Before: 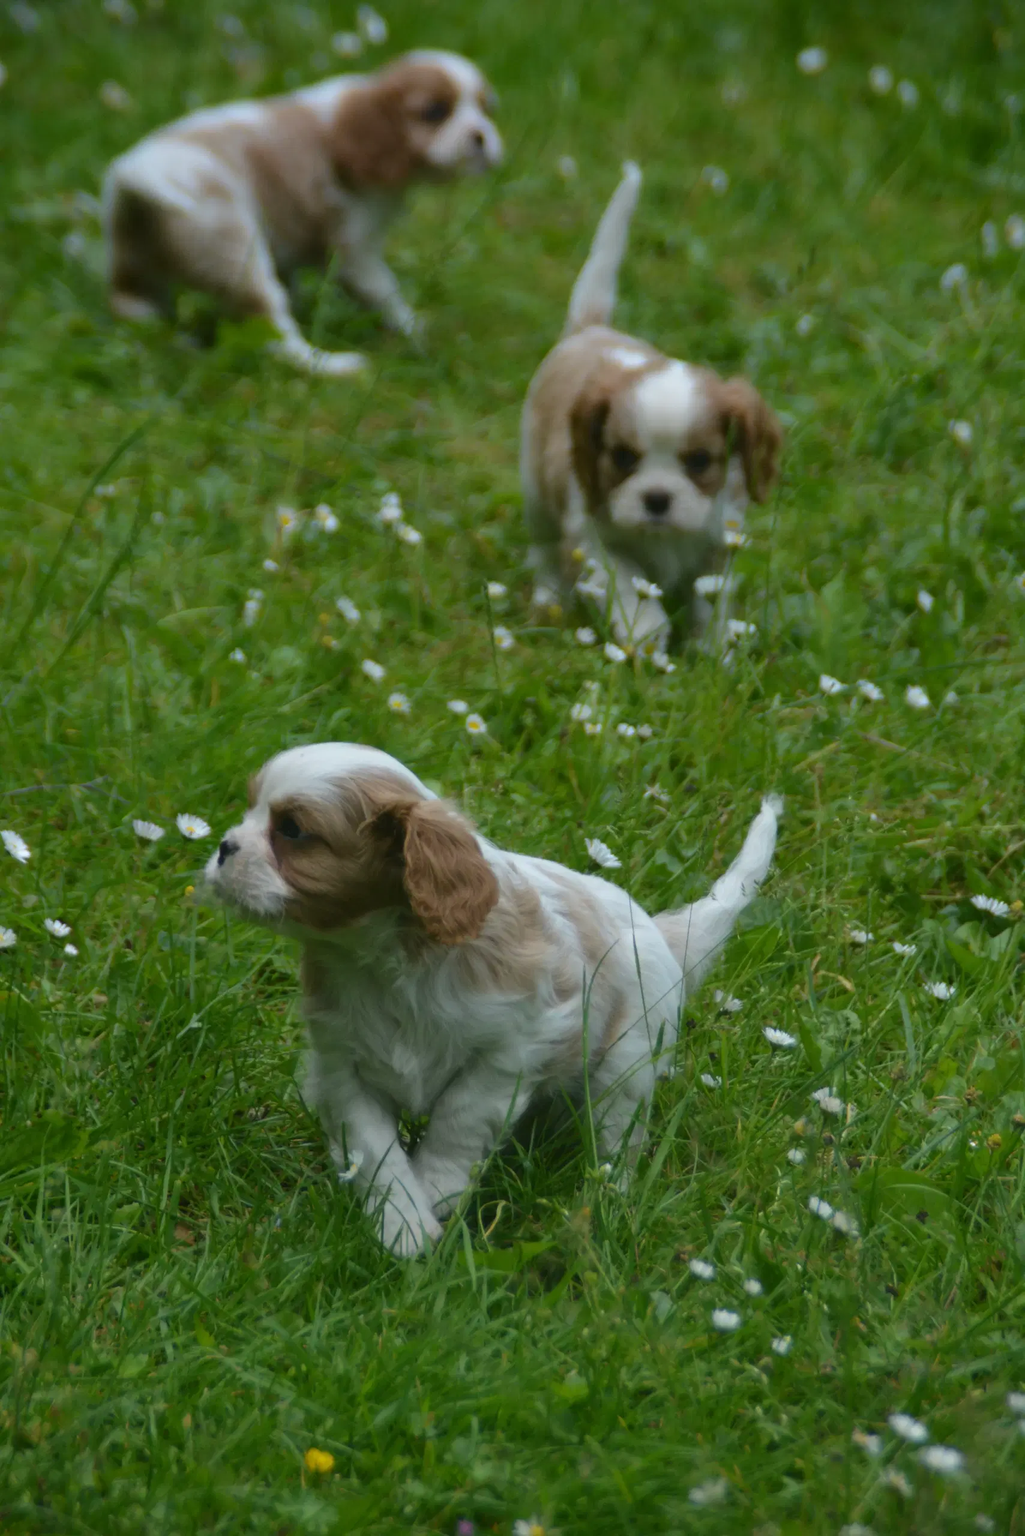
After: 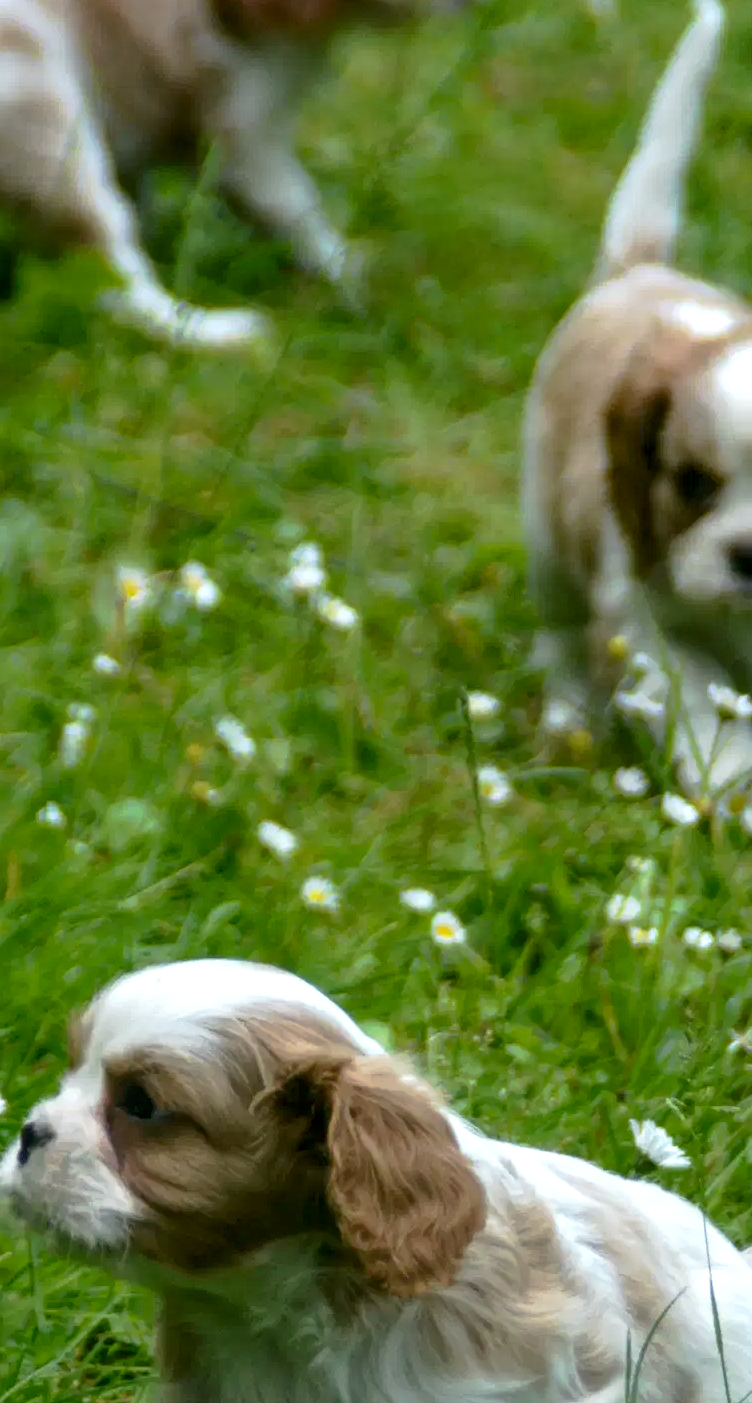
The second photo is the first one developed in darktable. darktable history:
exposure: exposure 0.485 EV, compensate highlight preservation false
tone curve: curves: ch0 [(0, 0) (0.003, 0.005) (0.011, 0.008) (0.025, 0.014) (0.044, 0.021) (0.069, 0.027) (0.1, 0.041) (0.136, 0.083) (0.177, 0.138) (0.224, 0.197) (0.277, 0.259) (0.335, 0.331) (0.399, 0.399) (0.468, 0.476) (0.543, 0.547) (0.623, 0.635) (0.709, 0.753) (0.801, 0.847) (0.898, 0.94) (1, 1)], preserve colors none
crop: left 20.248%, top 10.86%, right 35.675%, bottom 34.321%
local contrast: detail 130%
white balance: red 1, blue 1
